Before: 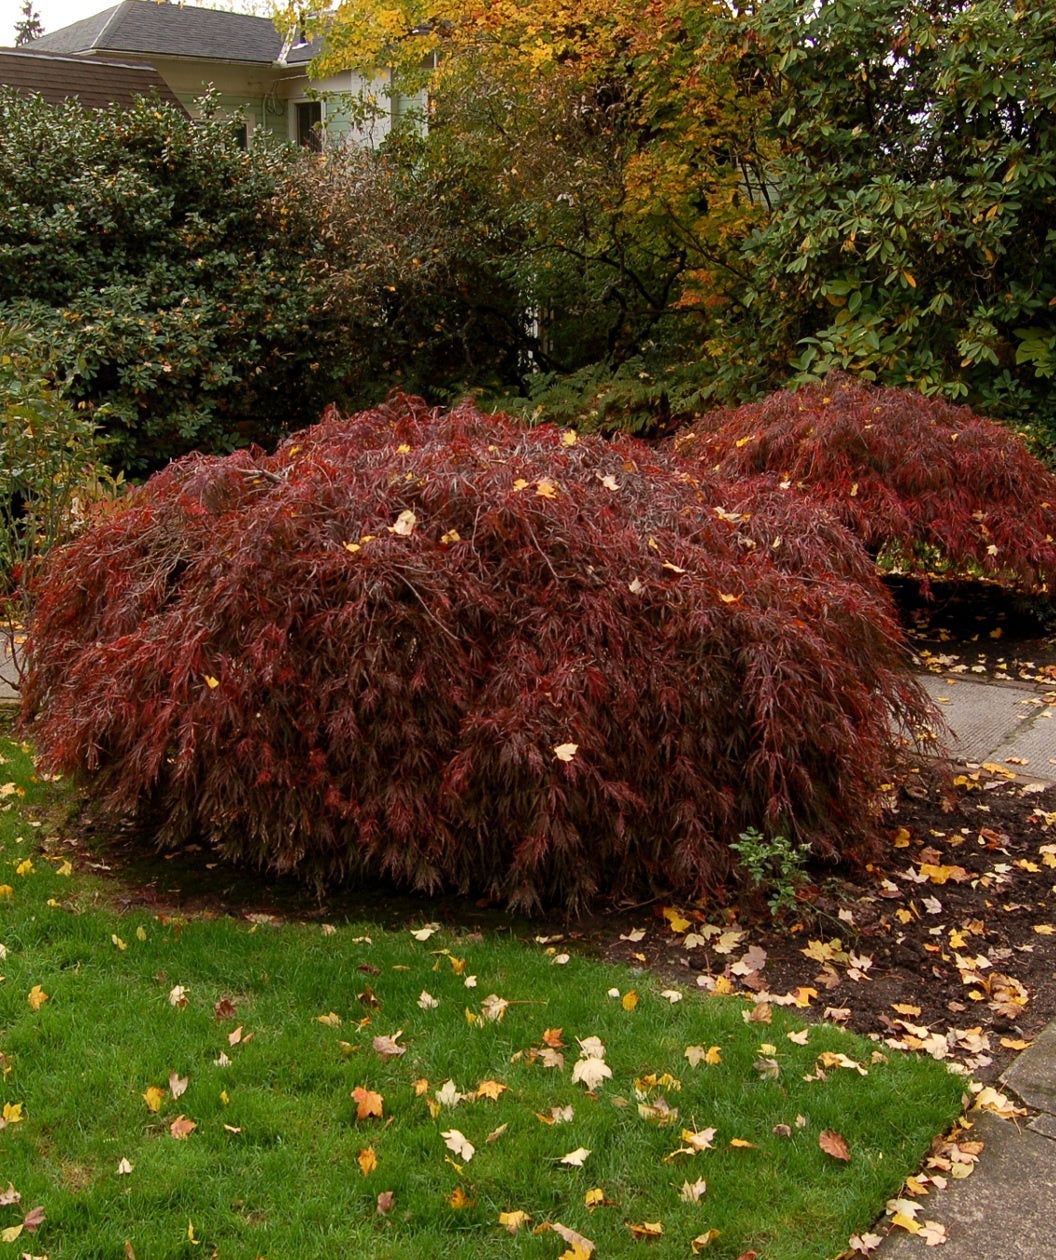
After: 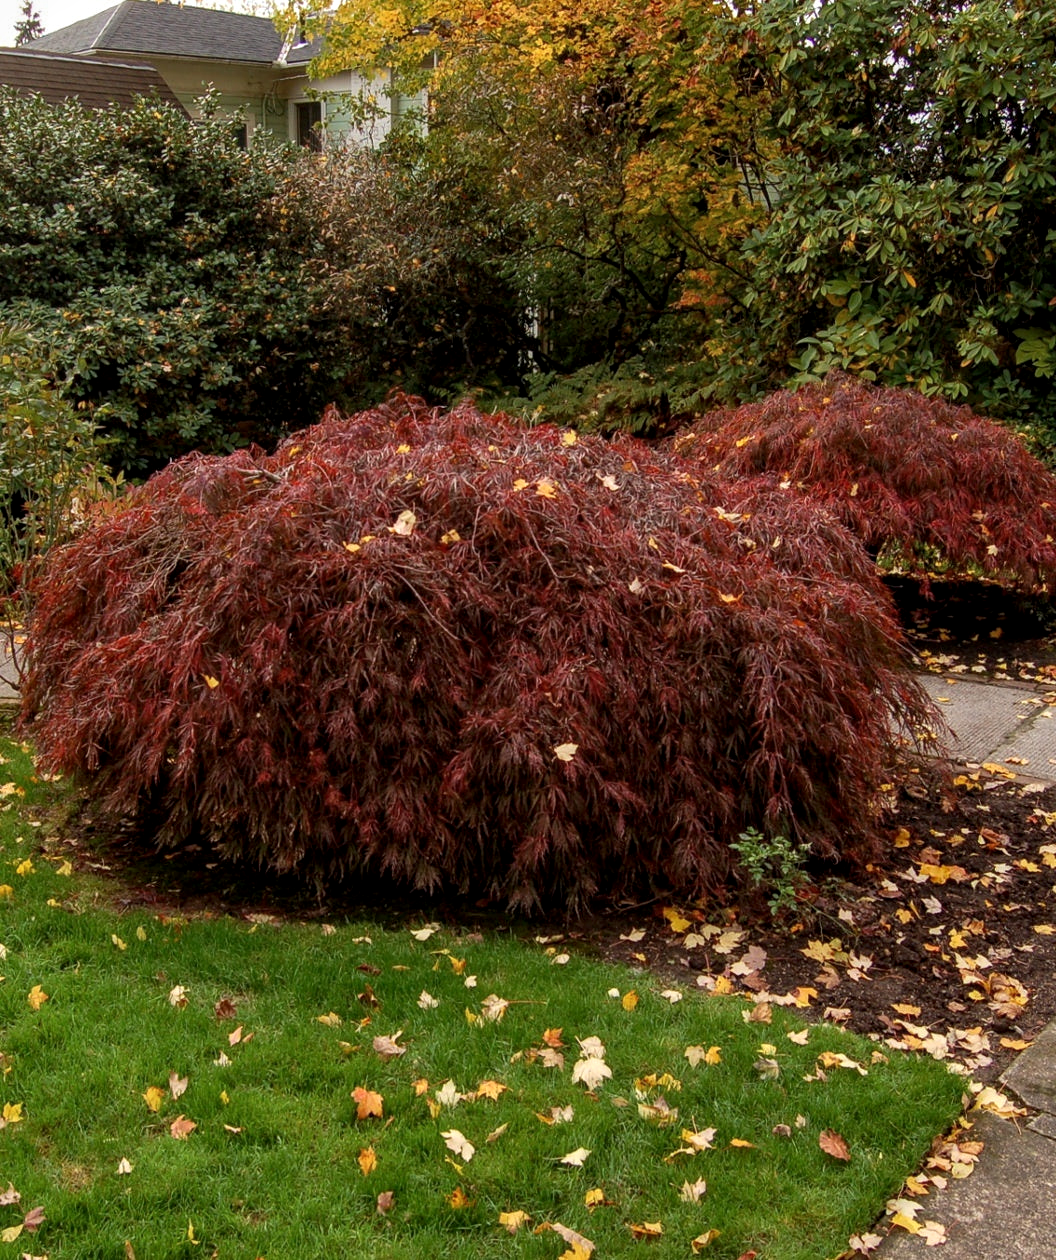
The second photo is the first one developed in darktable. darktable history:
local contrast: on, module defaults
contrast equalizer: y [[0.579, 0.58, 0.505, 0.5, 0.5, 0.5], [0.5 ×6], [0.5 ×6], [0 ×6], [0 ×6]], mix 0.15
